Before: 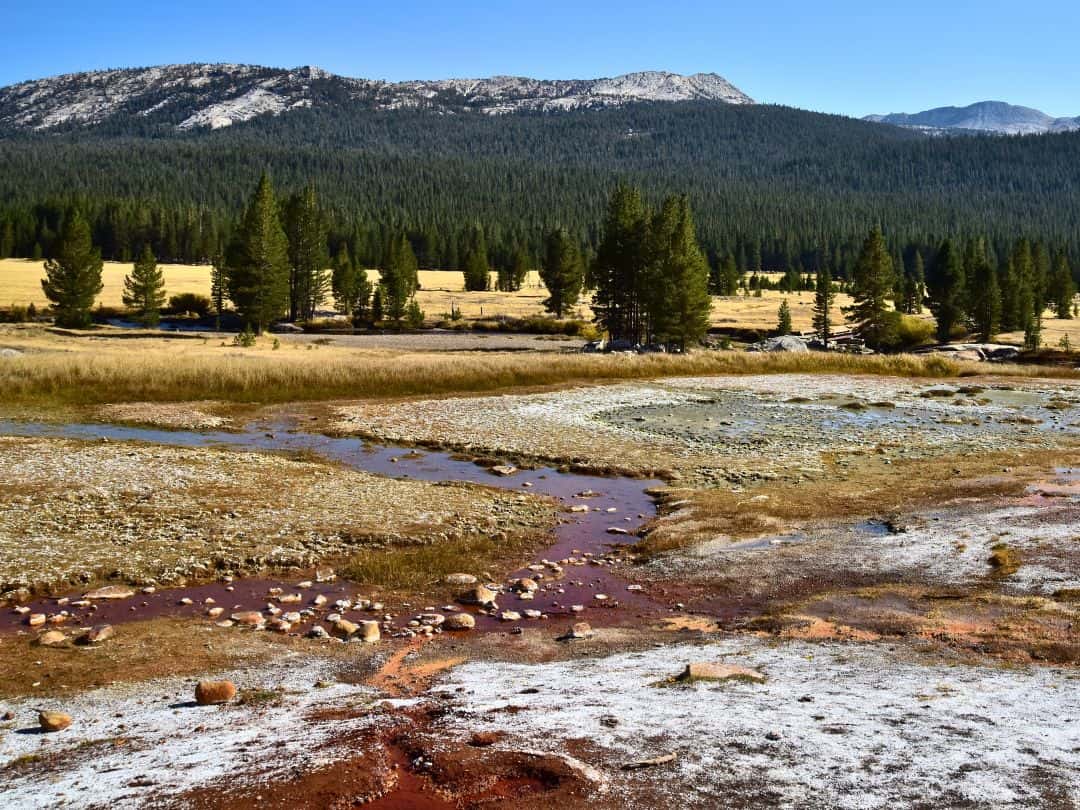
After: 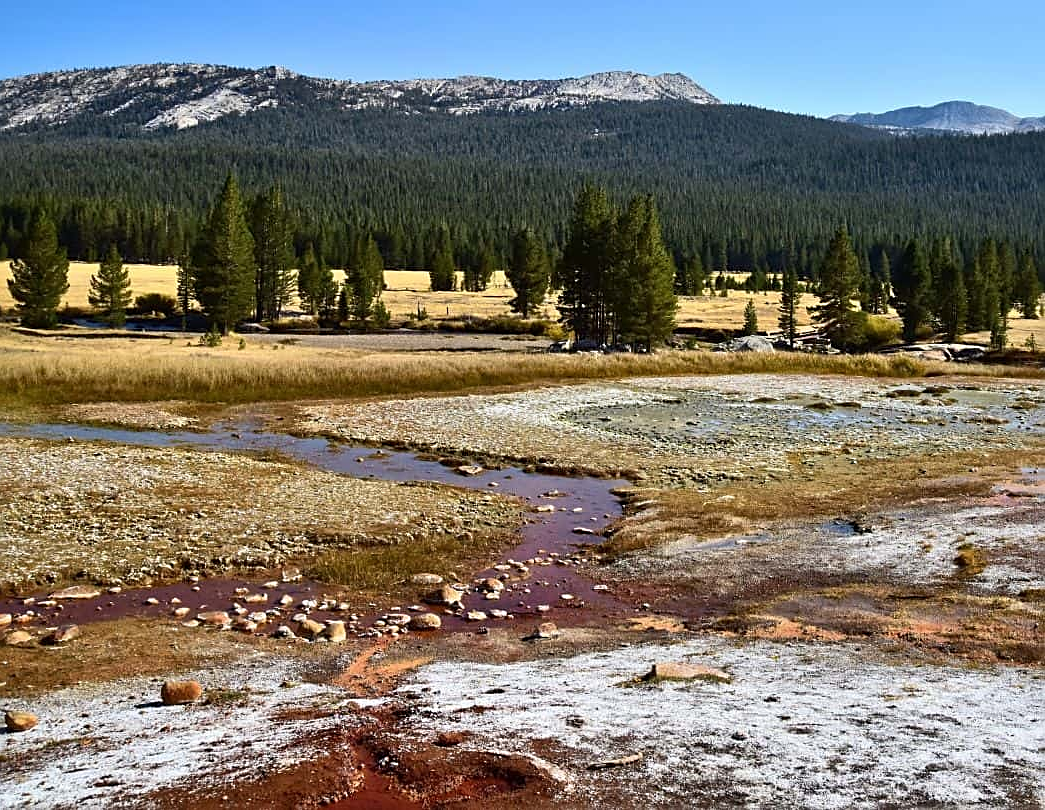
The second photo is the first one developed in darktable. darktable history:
crop and rotate: left 3.238%
sharpen: on, module defaults
